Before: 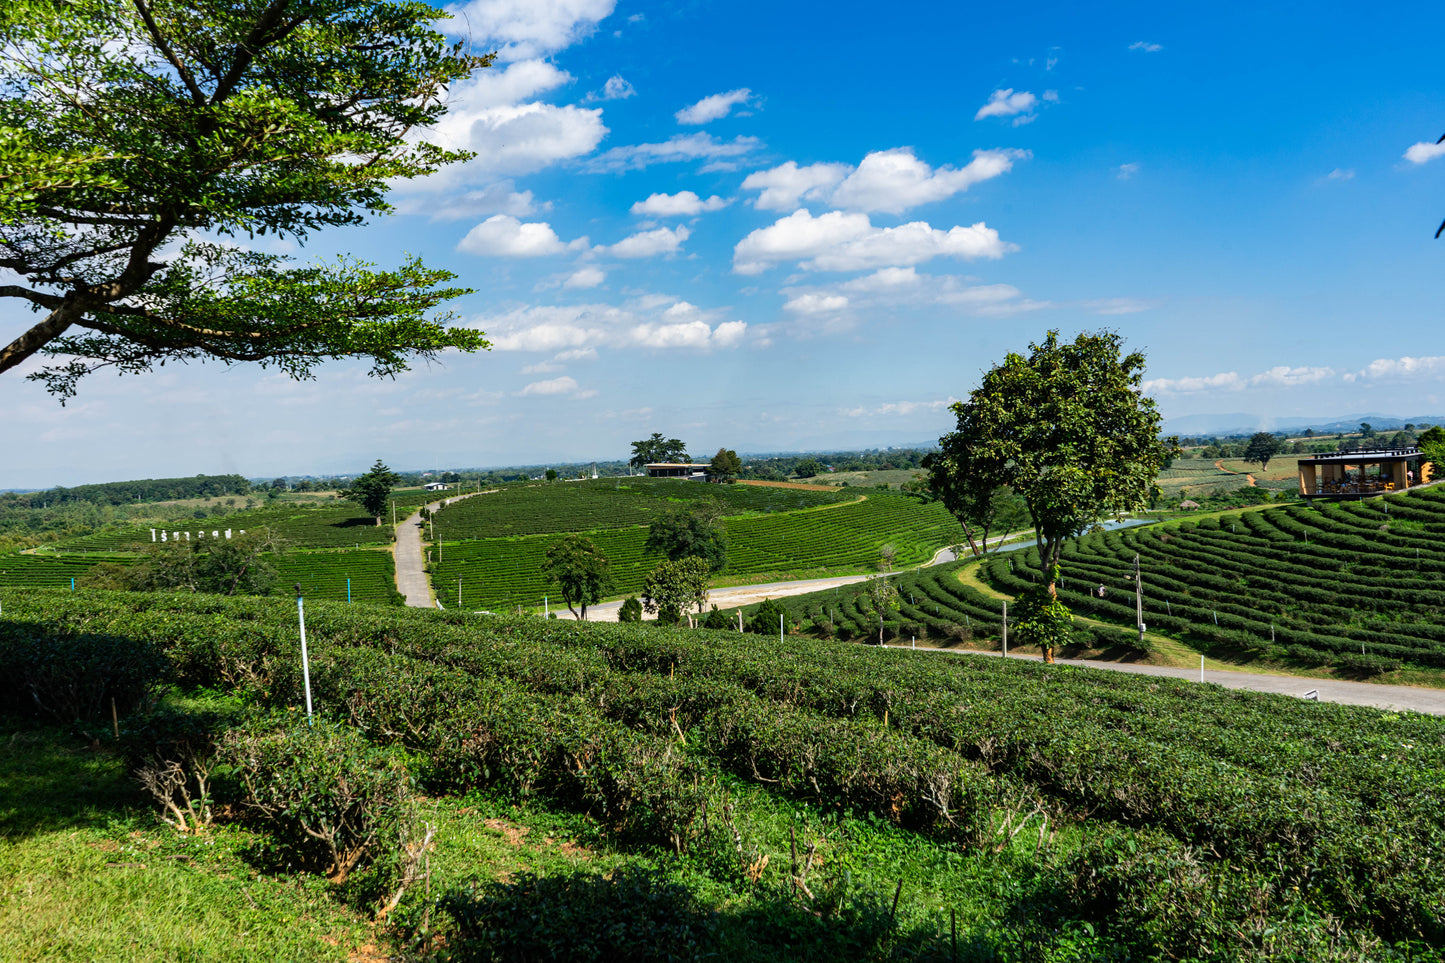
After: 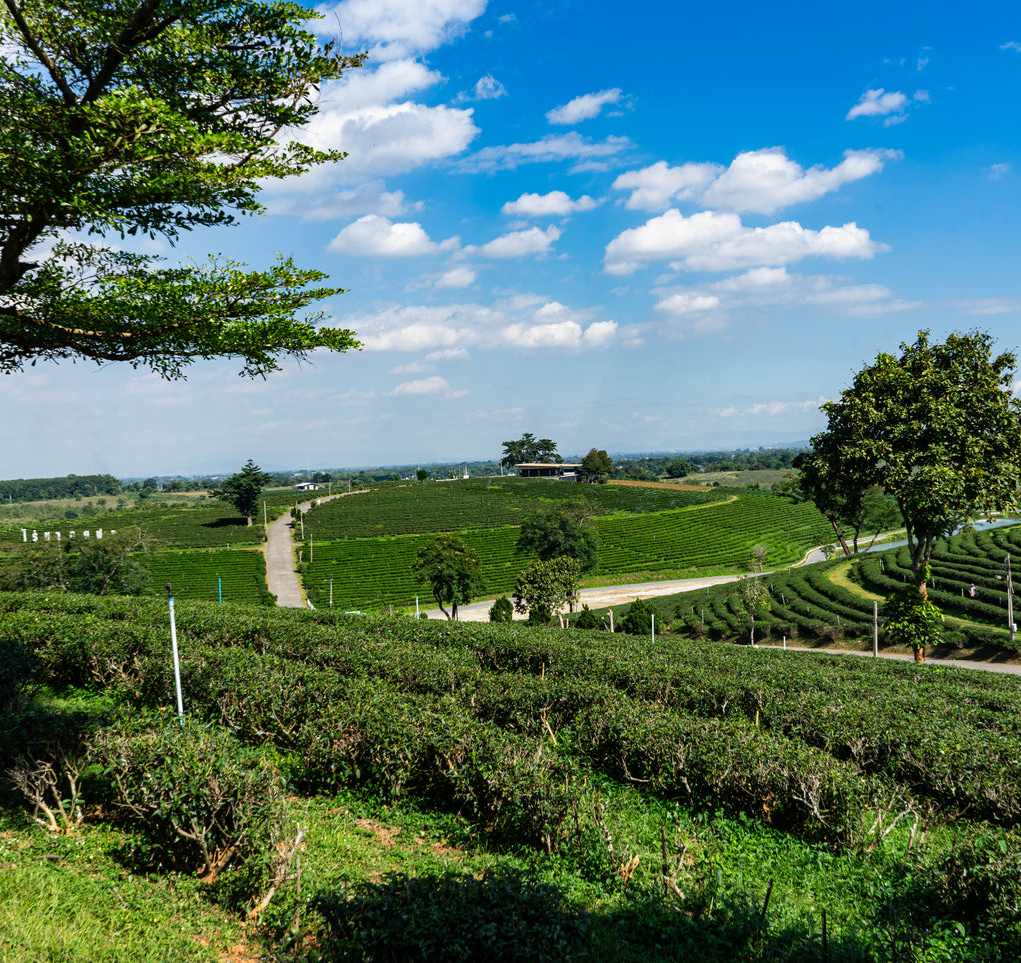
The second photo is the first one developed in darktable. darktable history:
crop and rotate: left 8.966%, right 20.31%
